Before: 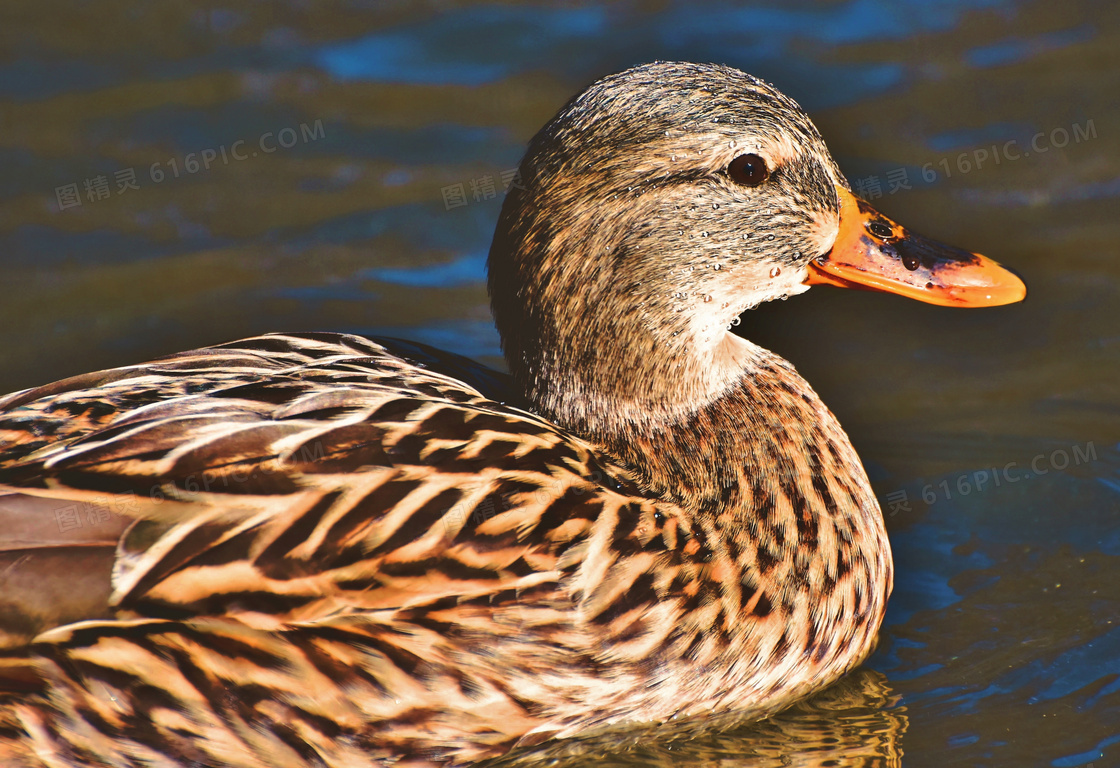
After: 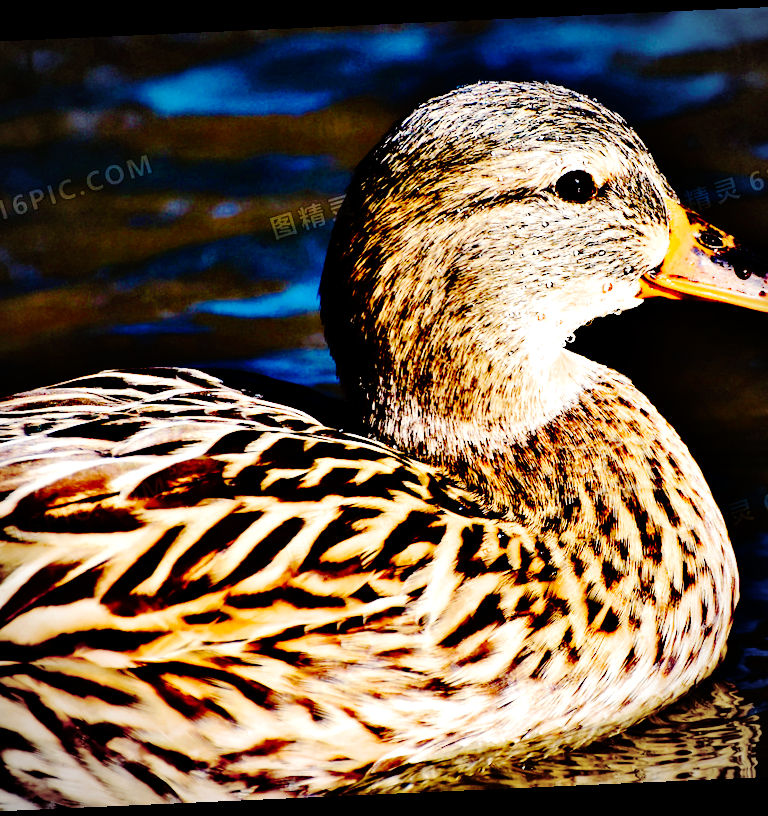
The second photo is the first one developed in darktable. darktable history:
exposure: black level correction 0.025, exposure 0.182 EV, compensate highlight preservation false
rotate and perspective: rotation -2.56°, automatic cropping off
white balance: red 0.983, blue 1.036
crop and rotate: left 15.546%, right 17.787%
vignetting: on, module defaults
base curve: curves: ch0 [(0, 0) (0.036, 0.01) (0.123, 0.254) (0.258, 0.504) (0.507, 0.748) (1, 1)], preserve colors none
tone equalizer: -8 EV -0.417 EV, -7 EV -0.389 EV, -6 EV -0.333 EV, -5 EV -0.222 EV, -3 EV 0.222 EV, -2 EV 0.333 EV, -1 EV 0.389 EV, +0 EV 0.417 EV, edges refinement/feathering 500, mask exposure compensation -1.57 EV, preserve details no
